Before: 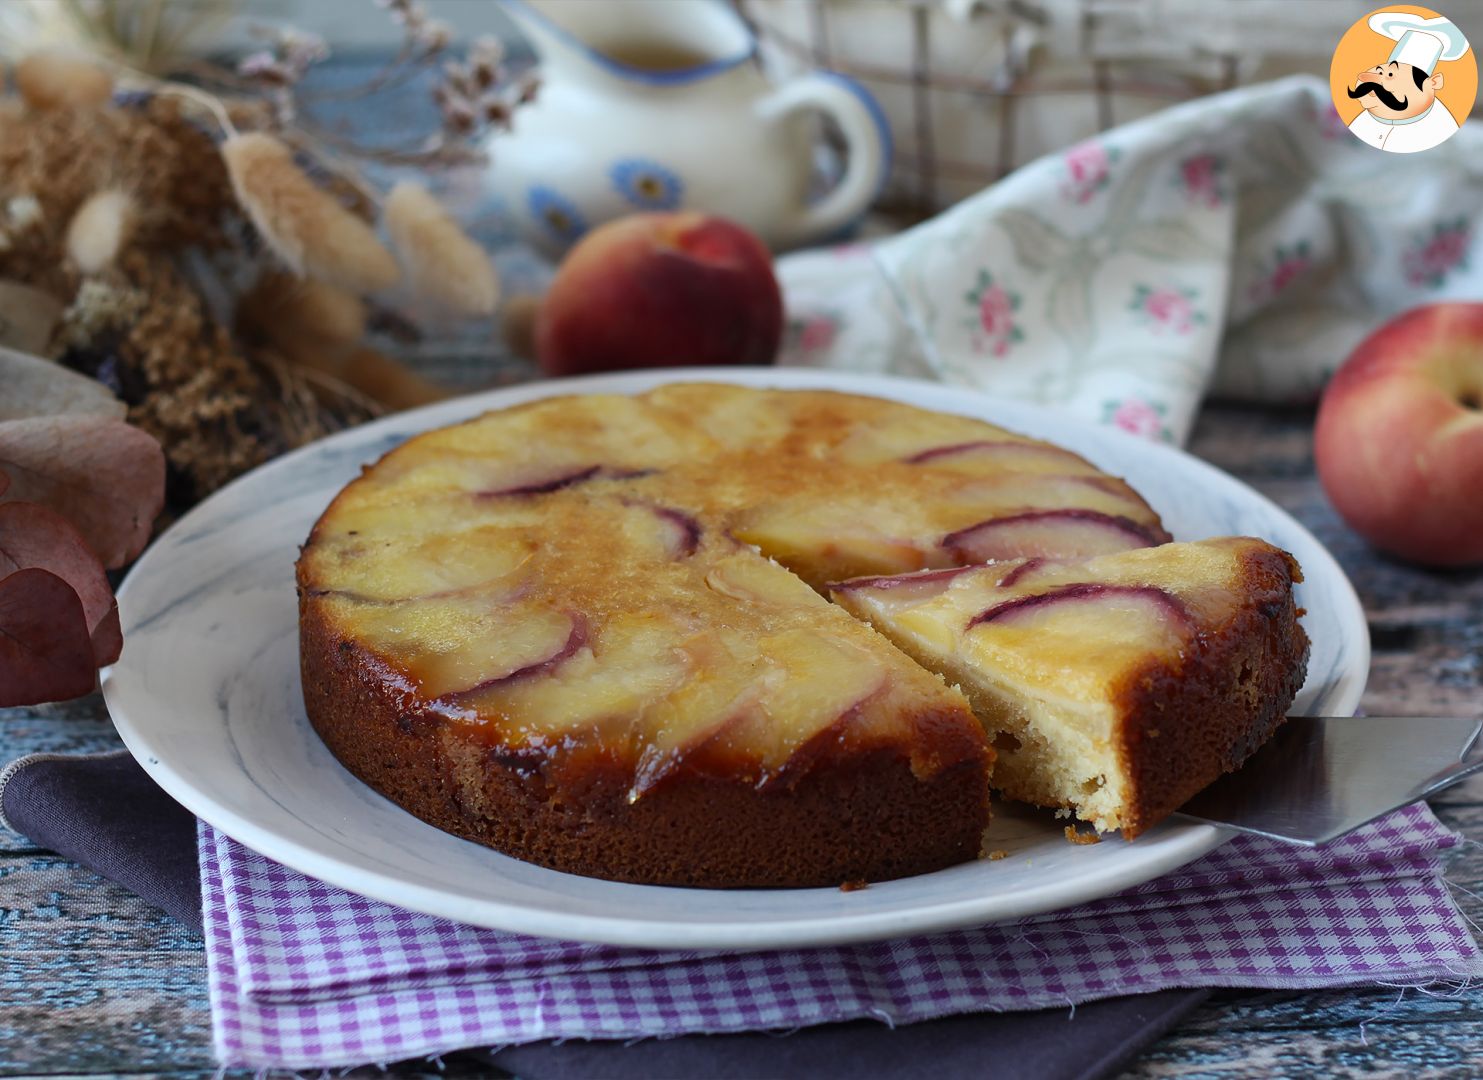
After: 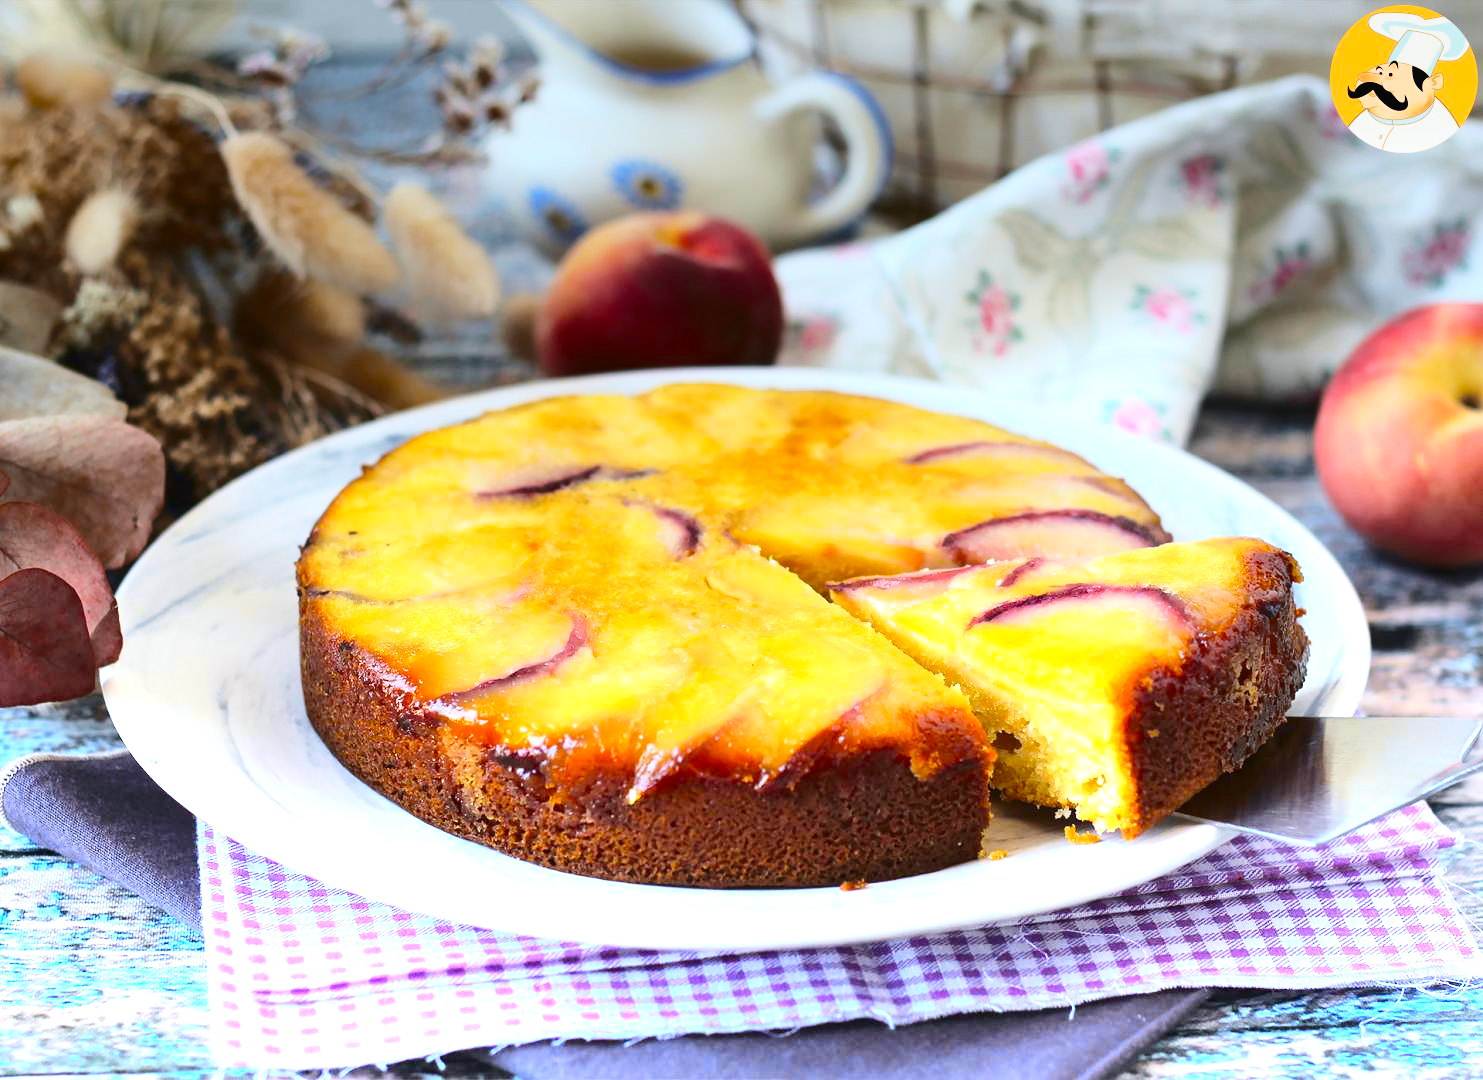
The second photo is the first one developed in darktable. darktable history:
tone curve: curves: ch0 [(0.003, 0.023) (0.071, 0.052) (0.236, 0.197) (0.466, 0.557) (0.644, 0.748) (0.803, 0.88) (0.994, 0.968)]; ch1 [(0, 0) (0.262, 0.227) (0.417, 0.386) (0.469, 0.467) (0.502, 0.498) (0.528, 0.53) (0.573, 0.57) (0.605, 0.621) (0.644, 0.671) (0.686, 0.728) (0.994, 0.987)]; ch2 [(0, 0) (0.262, 0.188) (0.385, 0.353) (0.427, 0.424) (0.495, 0.493) (0.515, 0.534) (0.547, 0.556) (0.589, 0.613) (0.644, 0.748) (1, 1)], color space Lab, independent channels, preserve colors none
graduated density: density -3.9 EV
